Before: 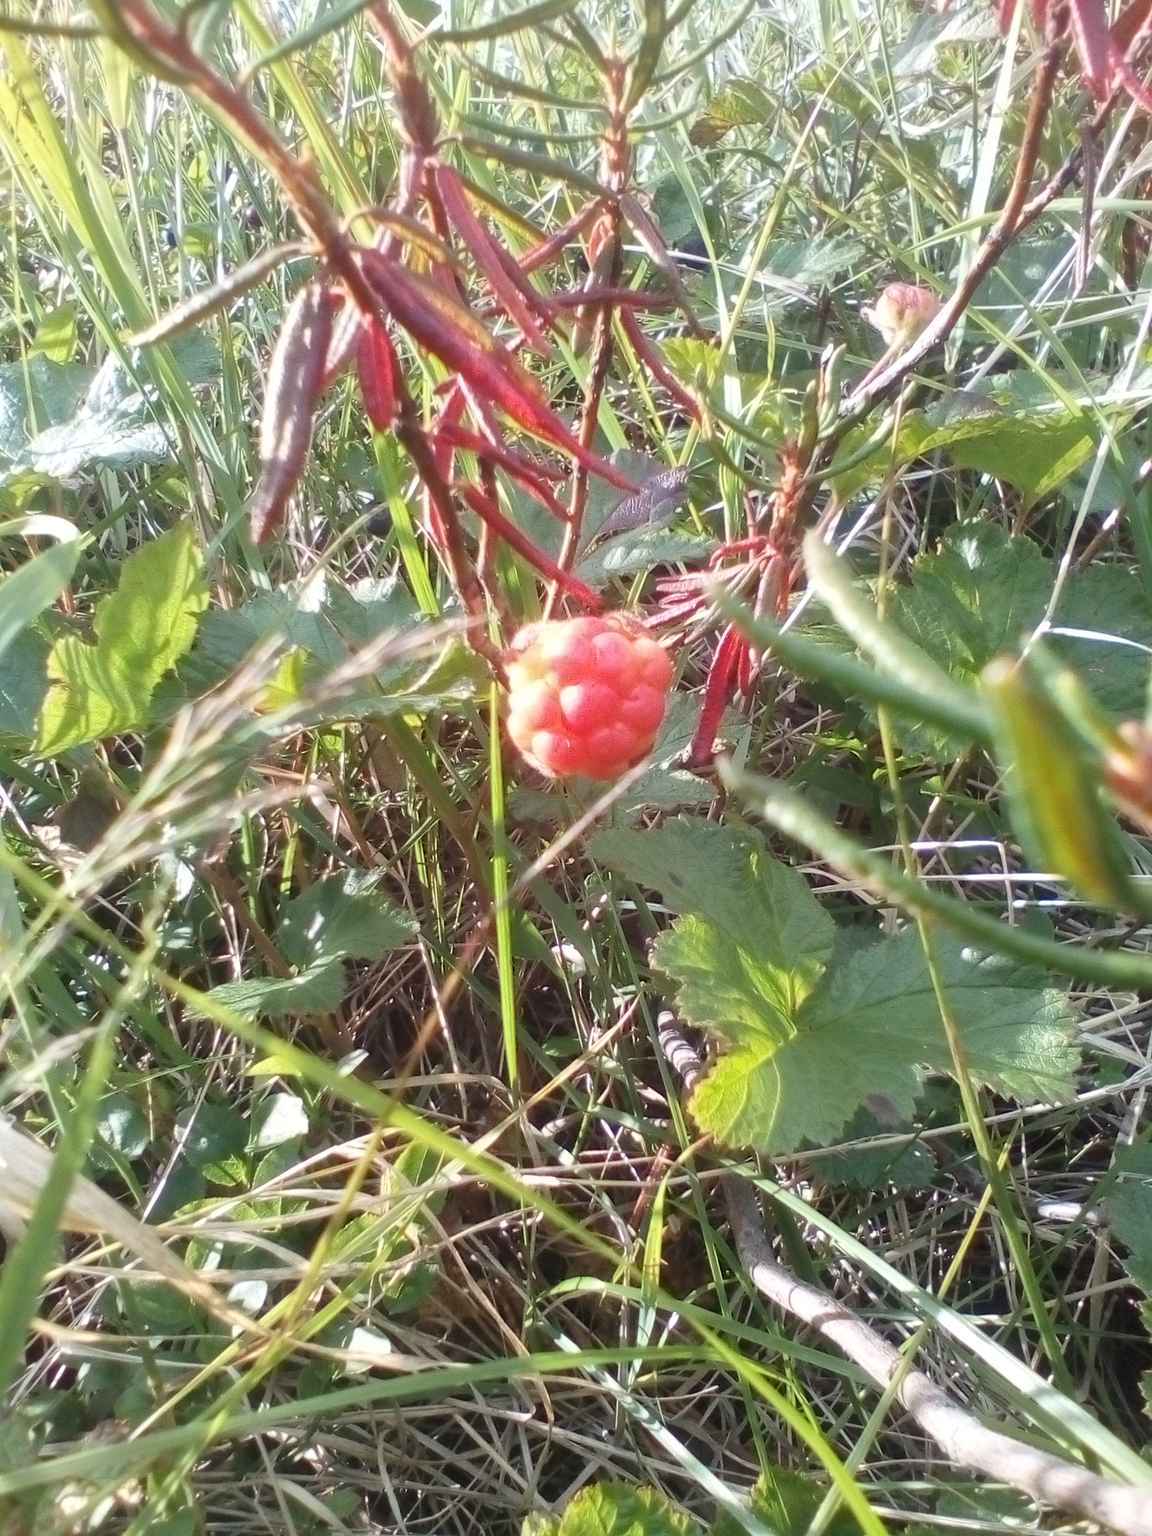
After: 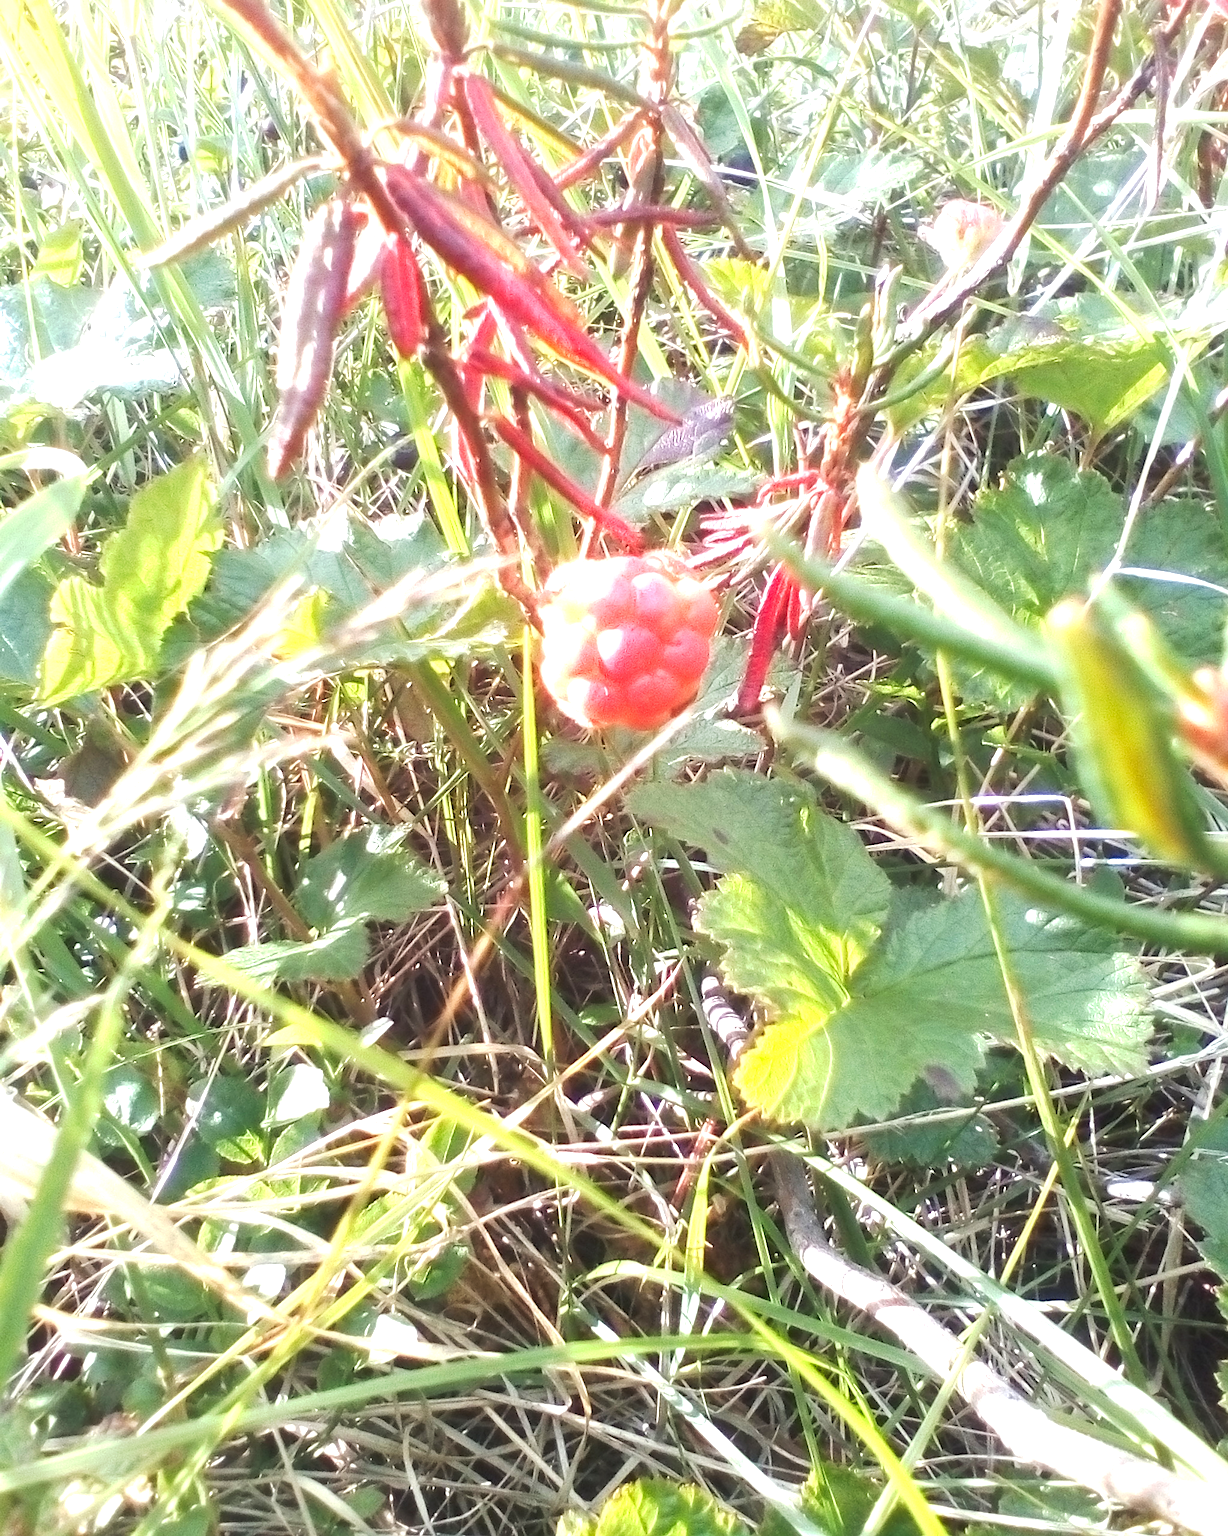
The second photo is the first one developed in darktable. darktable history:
tone curve: curves: ch0 [(0, 0) (0.003, 0.014) (0.011, 0.019) (0.025, 0.028) (0.044, 0.044) (0.069, 0.069) (0.1, 0.1) (0.136, 0.131) (0.177, 0.168) (0.224, 0.206) (0.277, 0.255) (0.335, 0.309) (0.399, 0.374) (0.468, 0.452) (0.543, 0.535) (0.623, 0.623) (0.709, 0.72) (0.801, 0.815) (0.898, 0.898) (1, 1)], preserve colors none
exposure: black level correction 0, exposure 1.1 EV, compensate exposure bias true, compensate highlight preservation false
crop and rotate: top 6.25%
